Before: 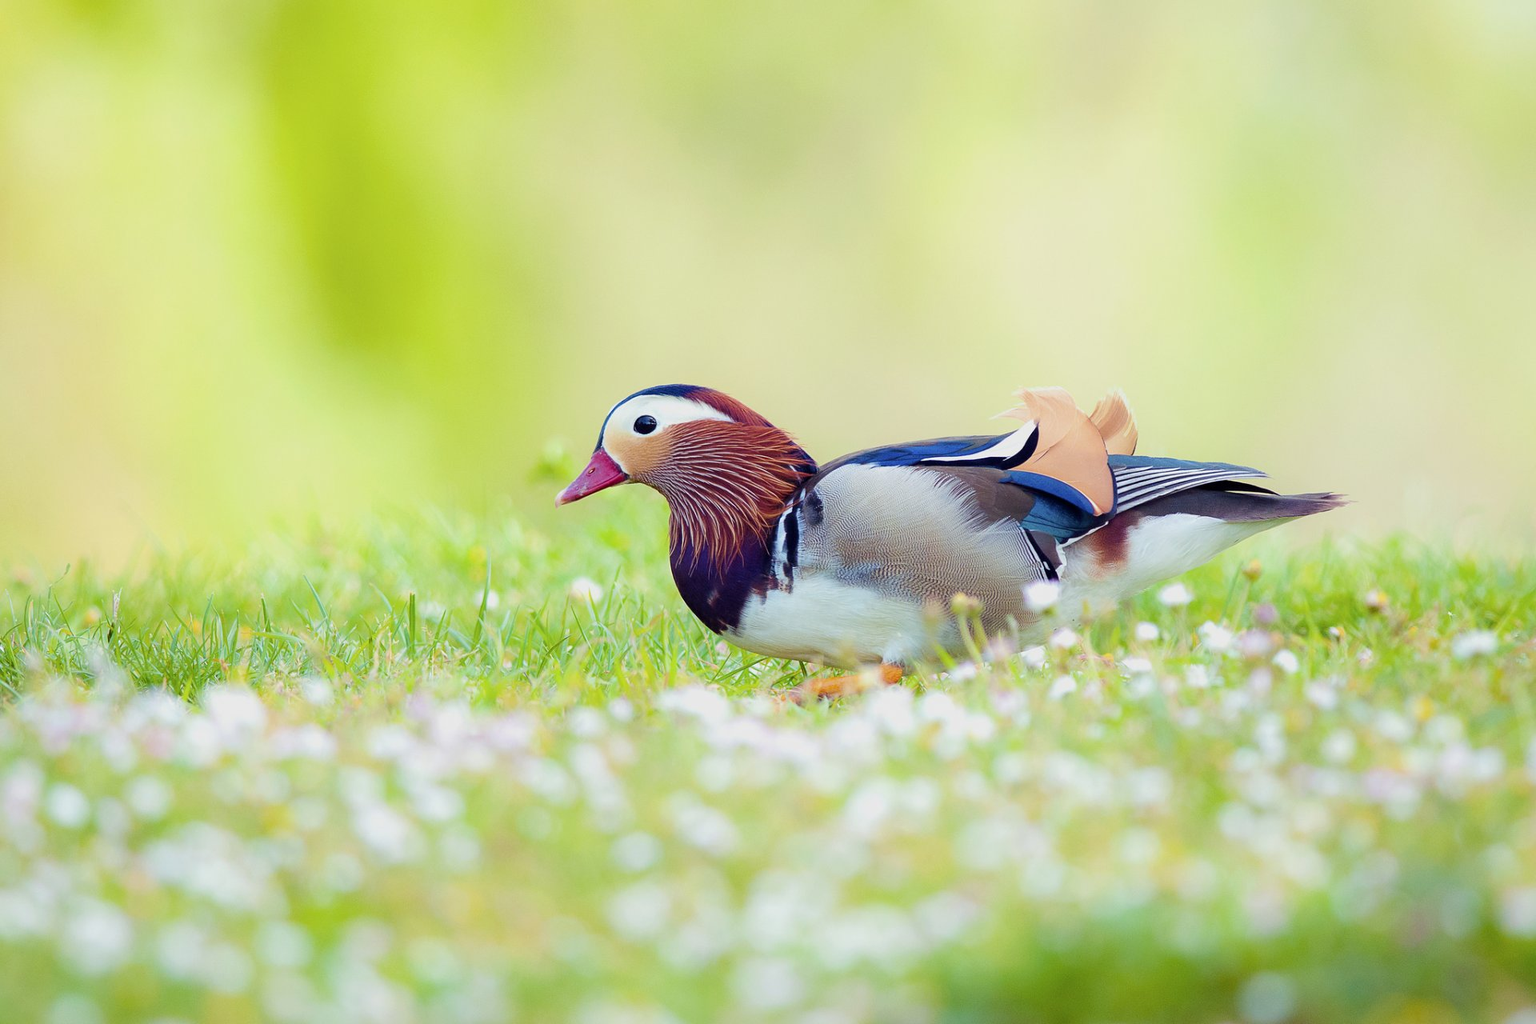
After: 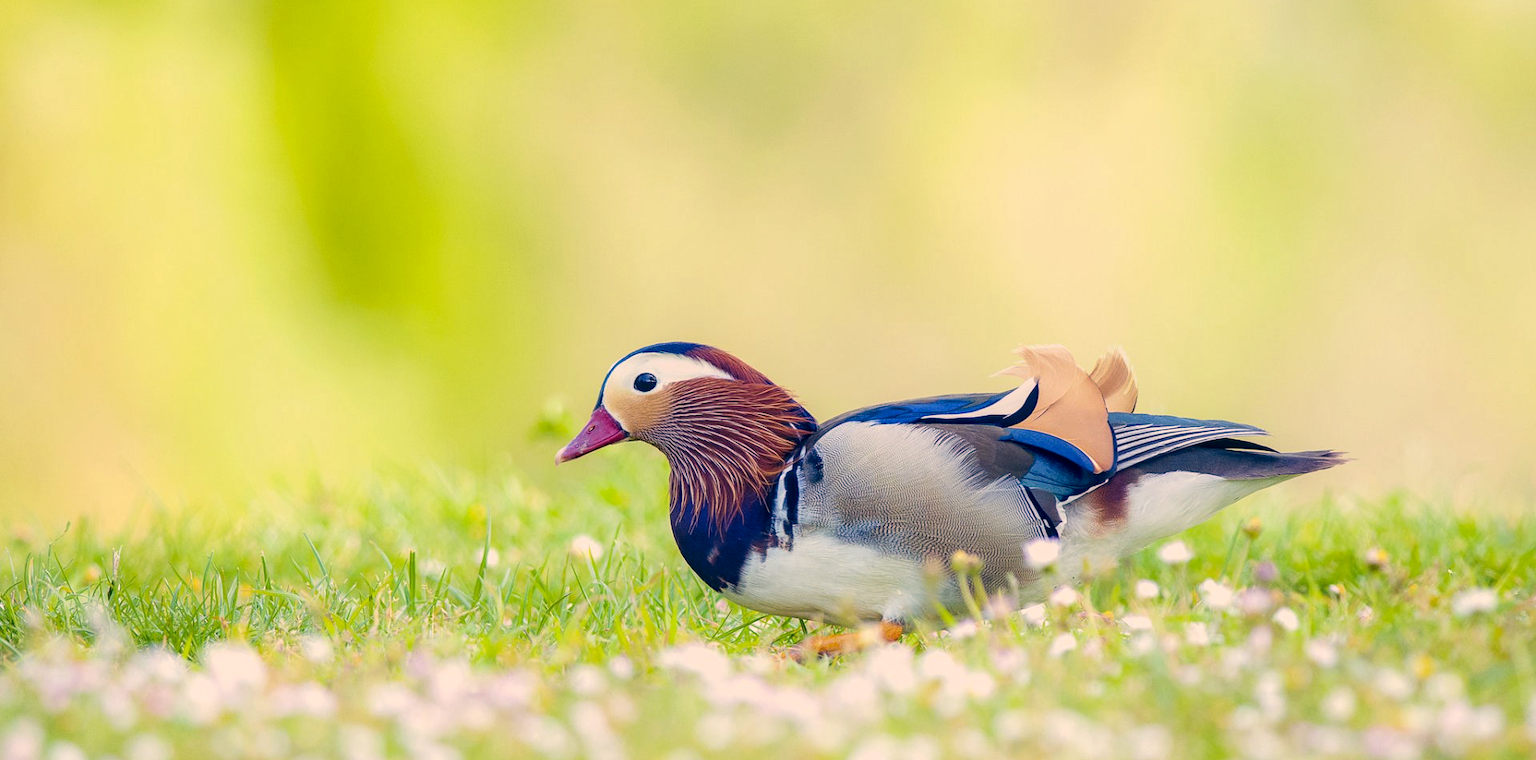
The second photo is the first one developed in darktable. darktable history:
crop: top 4.211%, bottom 21.466%
color correction: highlights a* 10.32, highlights b* 14.73, shadows a* -9.75, shadows b* -15.12
local contrast: on, module defaults
tone equalizer: on, module defaults
